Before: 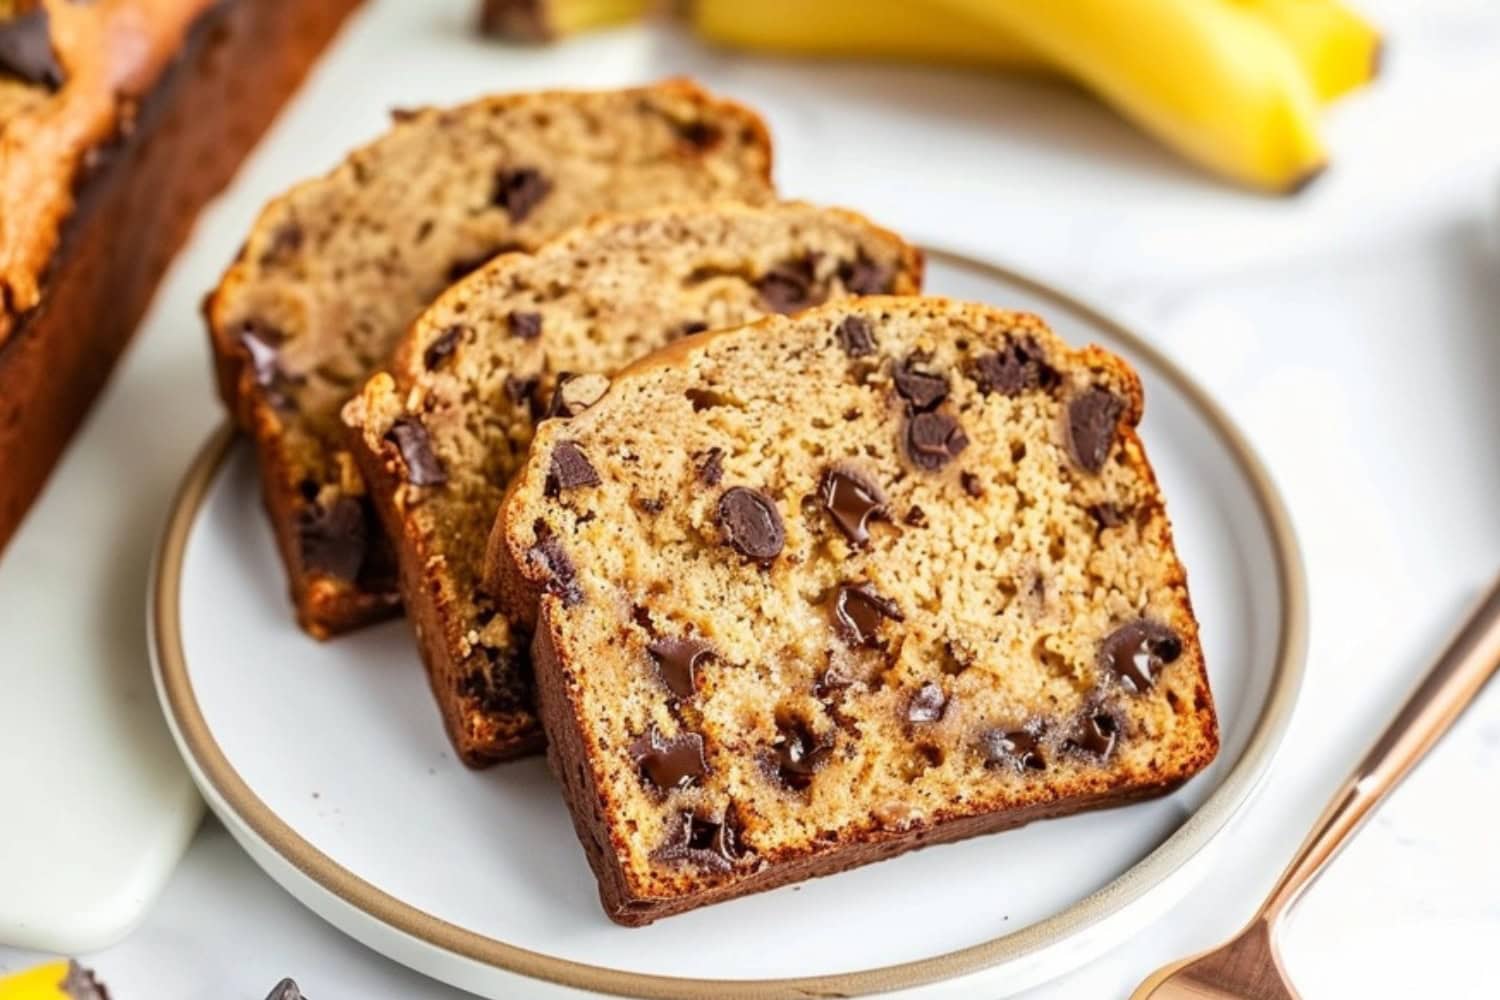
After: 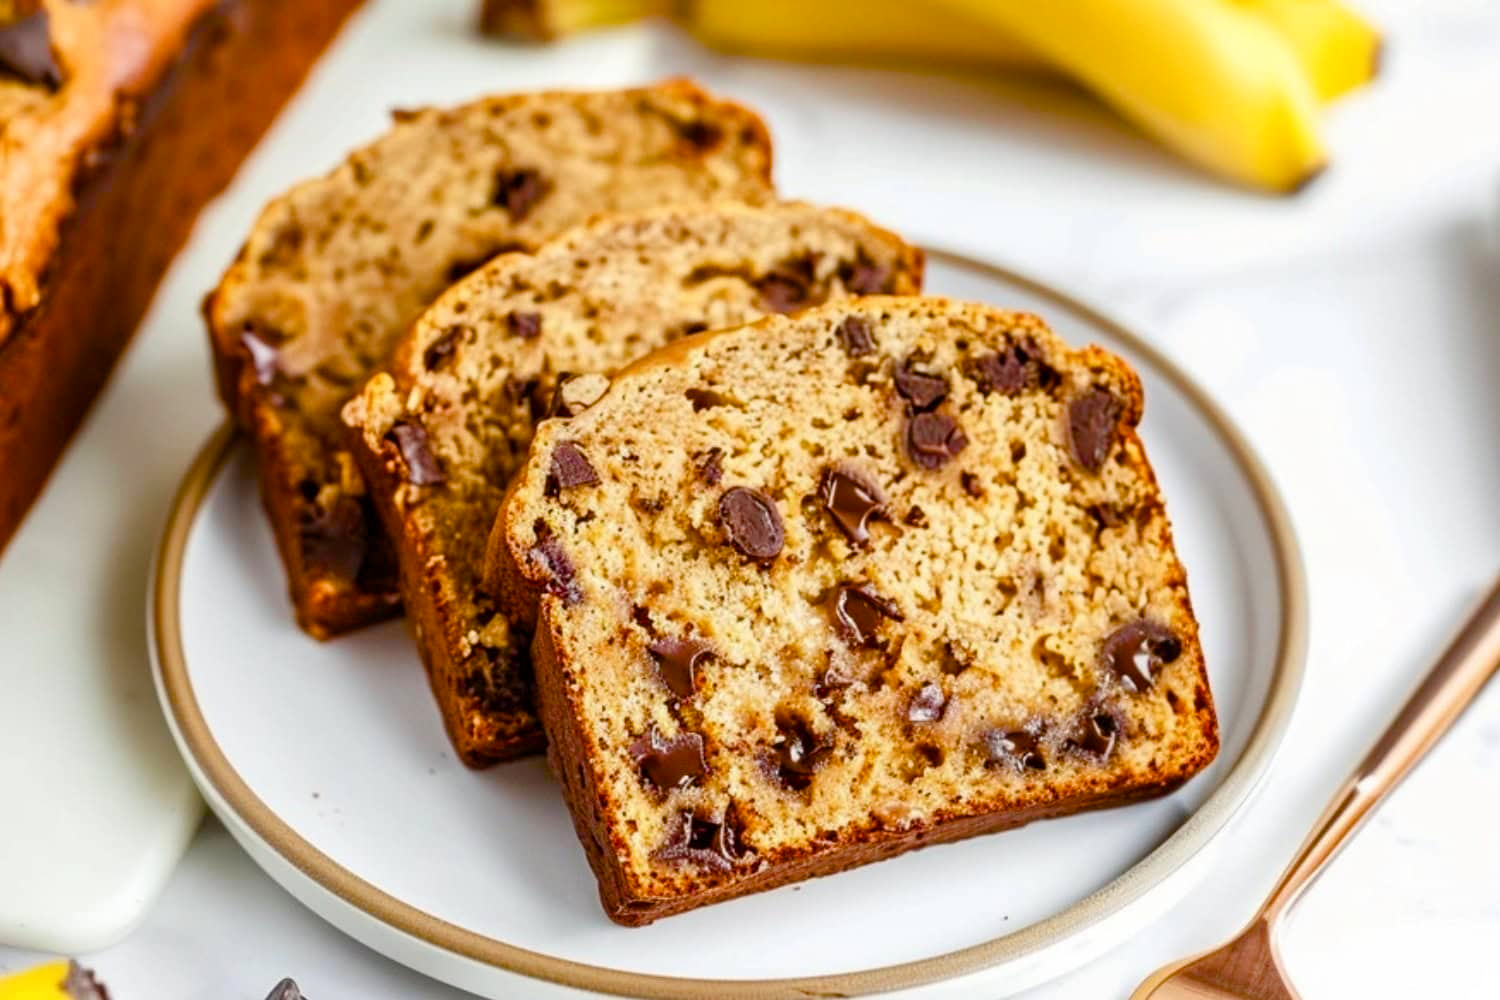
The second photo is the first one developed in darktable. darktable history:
color balance rgb: linear chroma grading › global chroma 9.908%, perceptual saturation grading › global saturation 38.802%, perceptual saturation grading › highlights -50.2%, perceptual saturation grading › shadows 30.69%, global vibrance 9.886%
